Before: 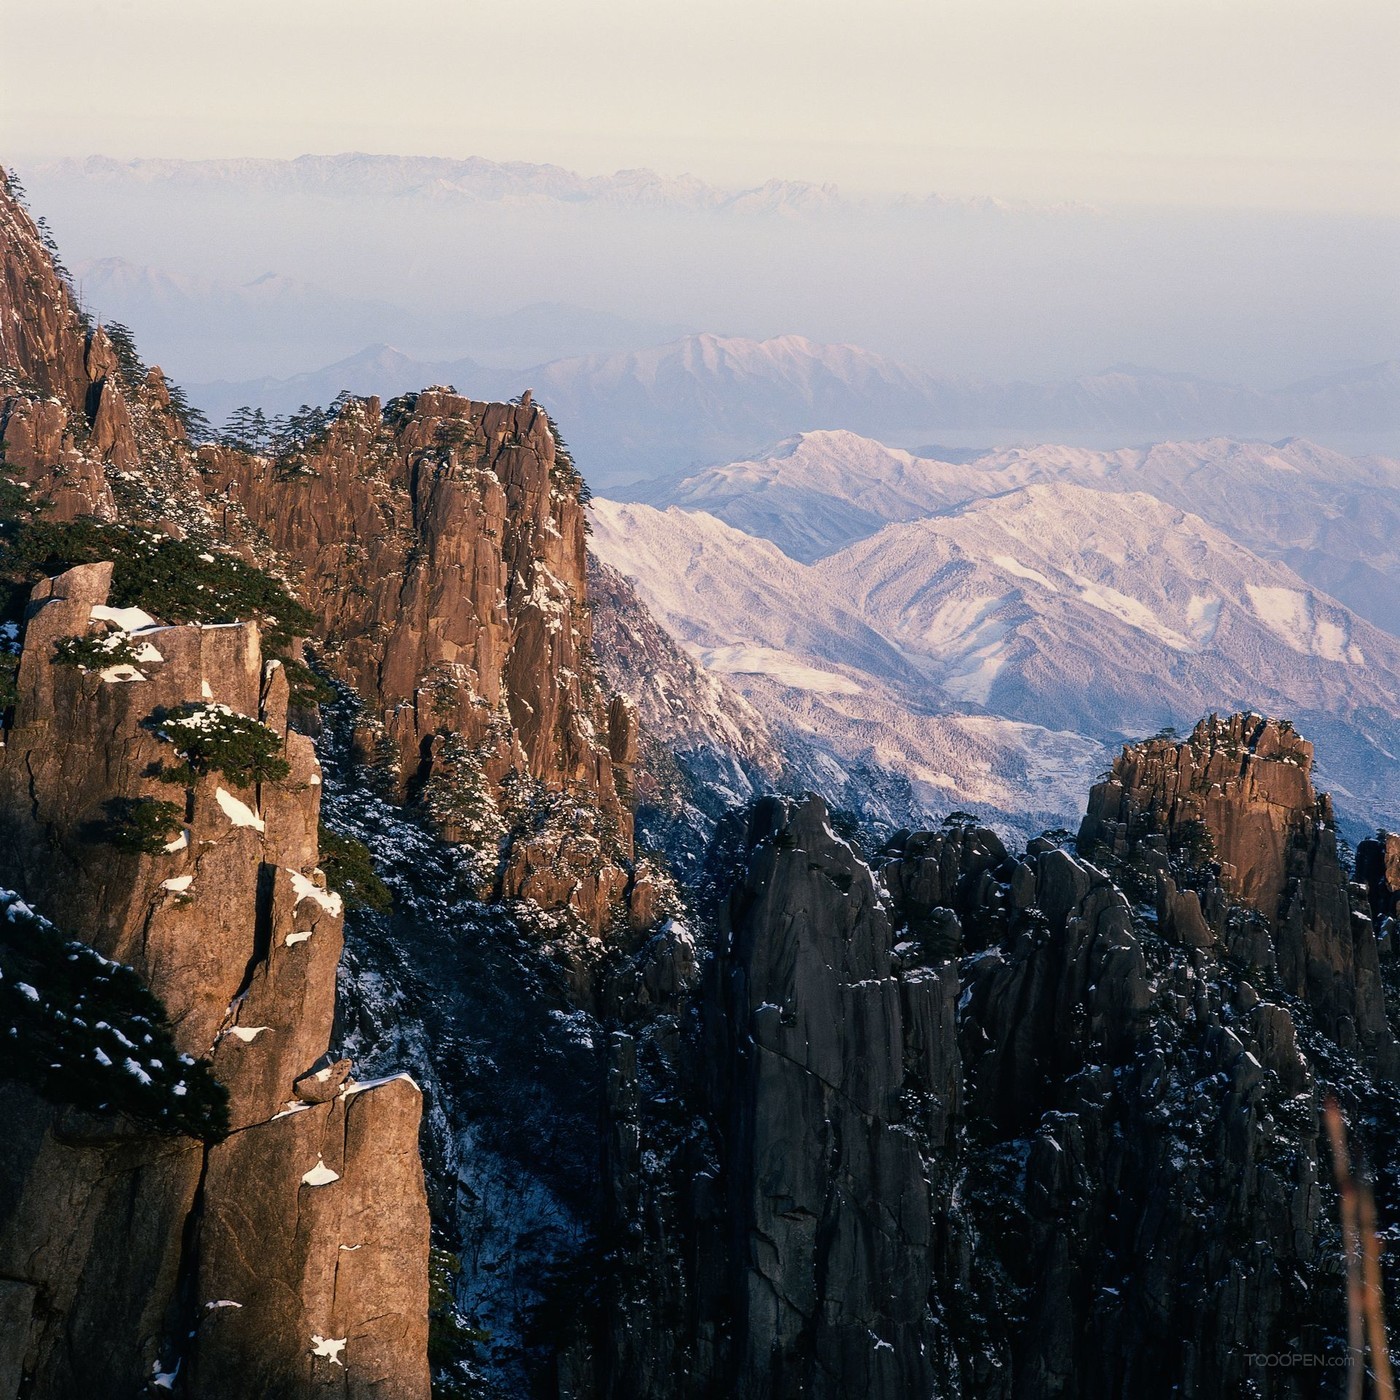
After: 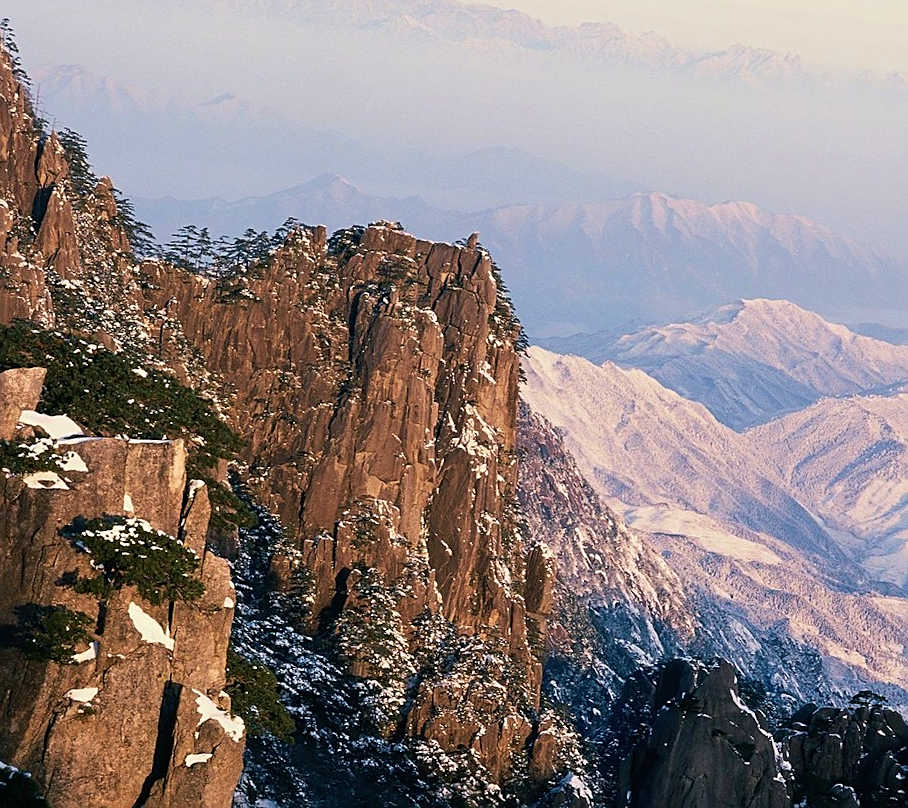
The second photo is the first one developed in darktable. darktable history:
crop and rotate: angle -4.99°, left 2.122%, top 6.945%, right 27.566%, bottom 30.519%
sharpen: on, module defaults
velvia: on, module defaults
